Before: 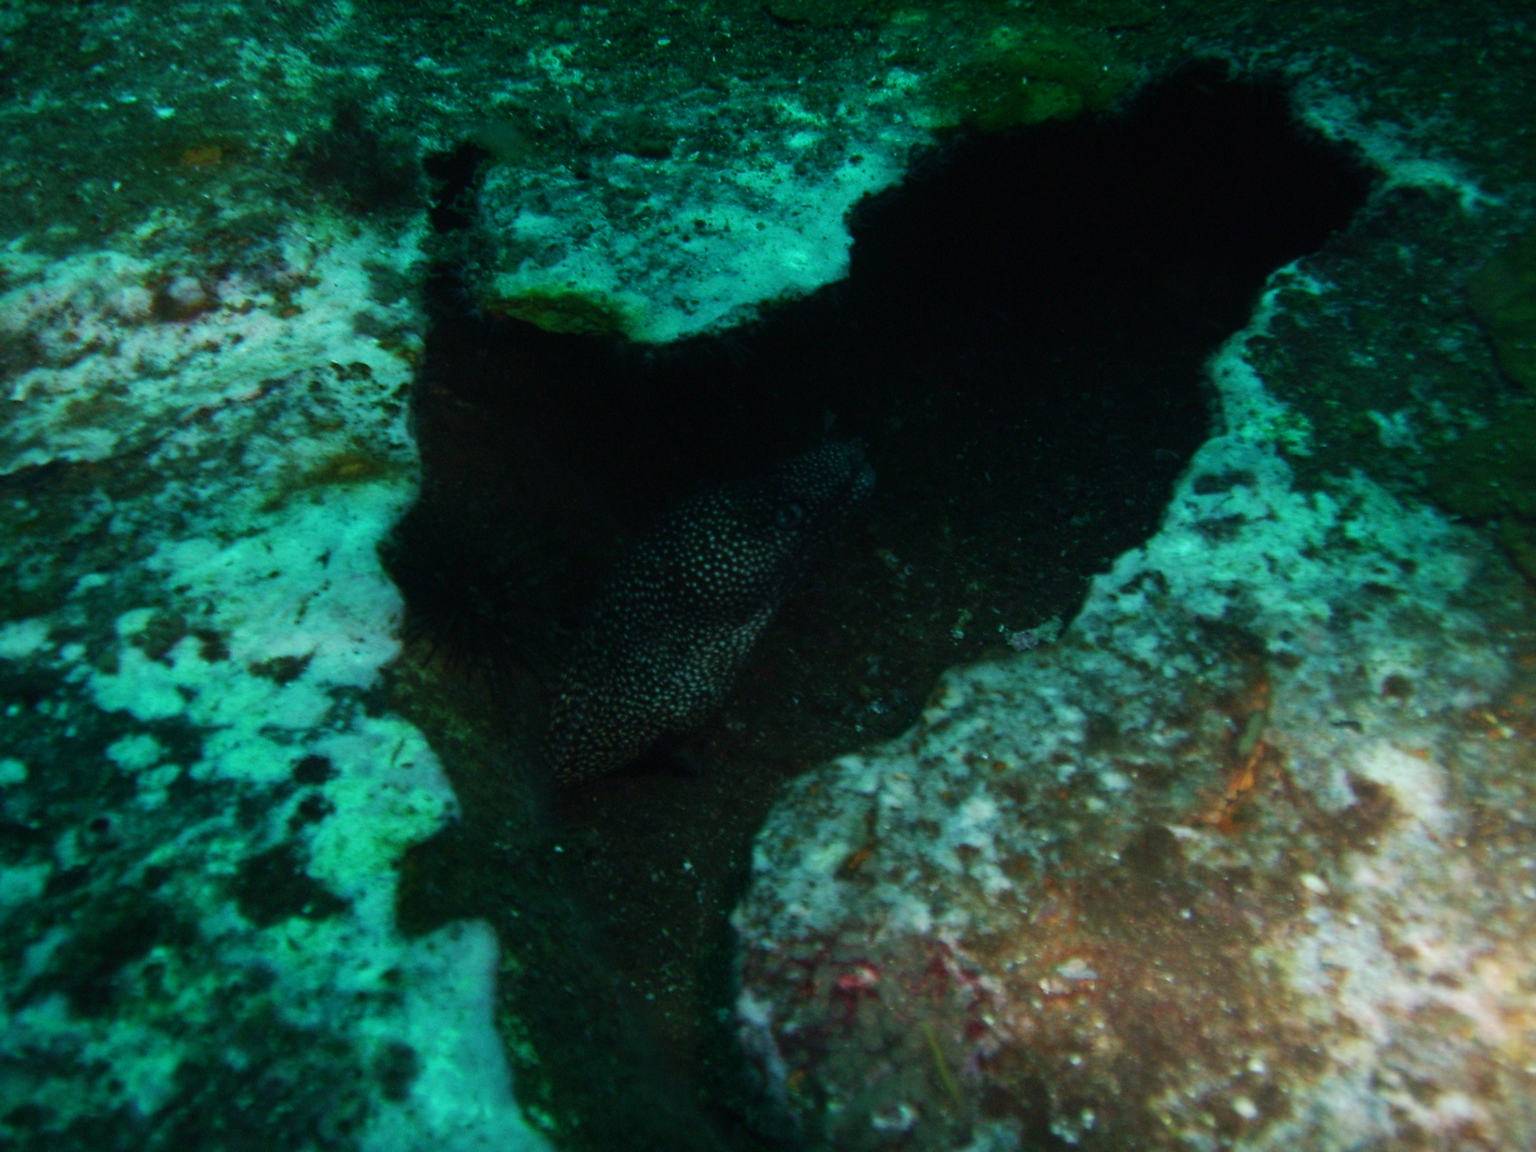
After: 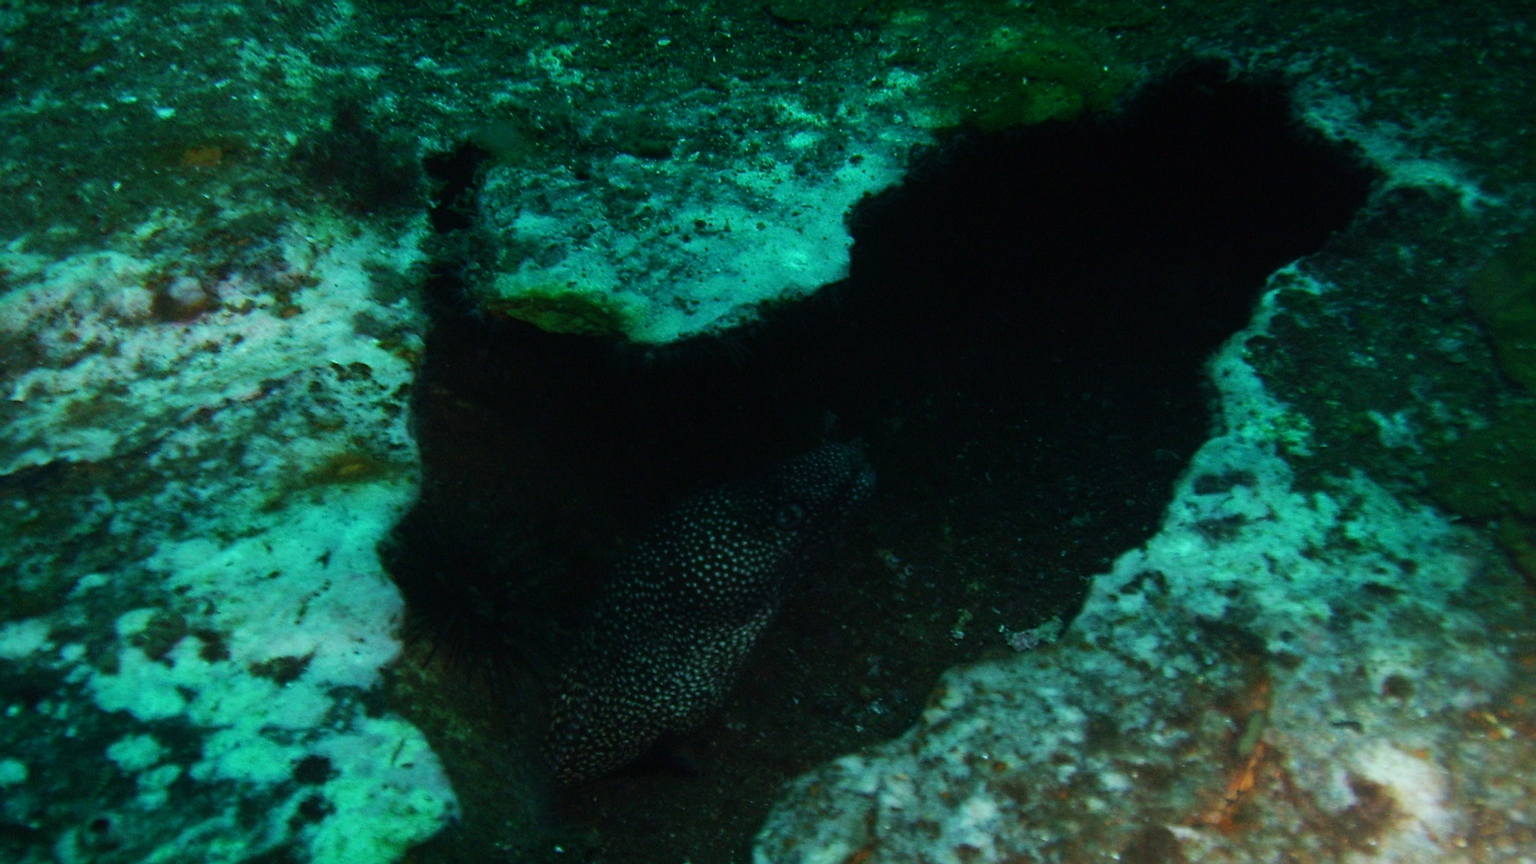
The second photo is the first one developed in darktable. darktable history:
crop: bottom 24.989%
sharpen: on, module defaults
